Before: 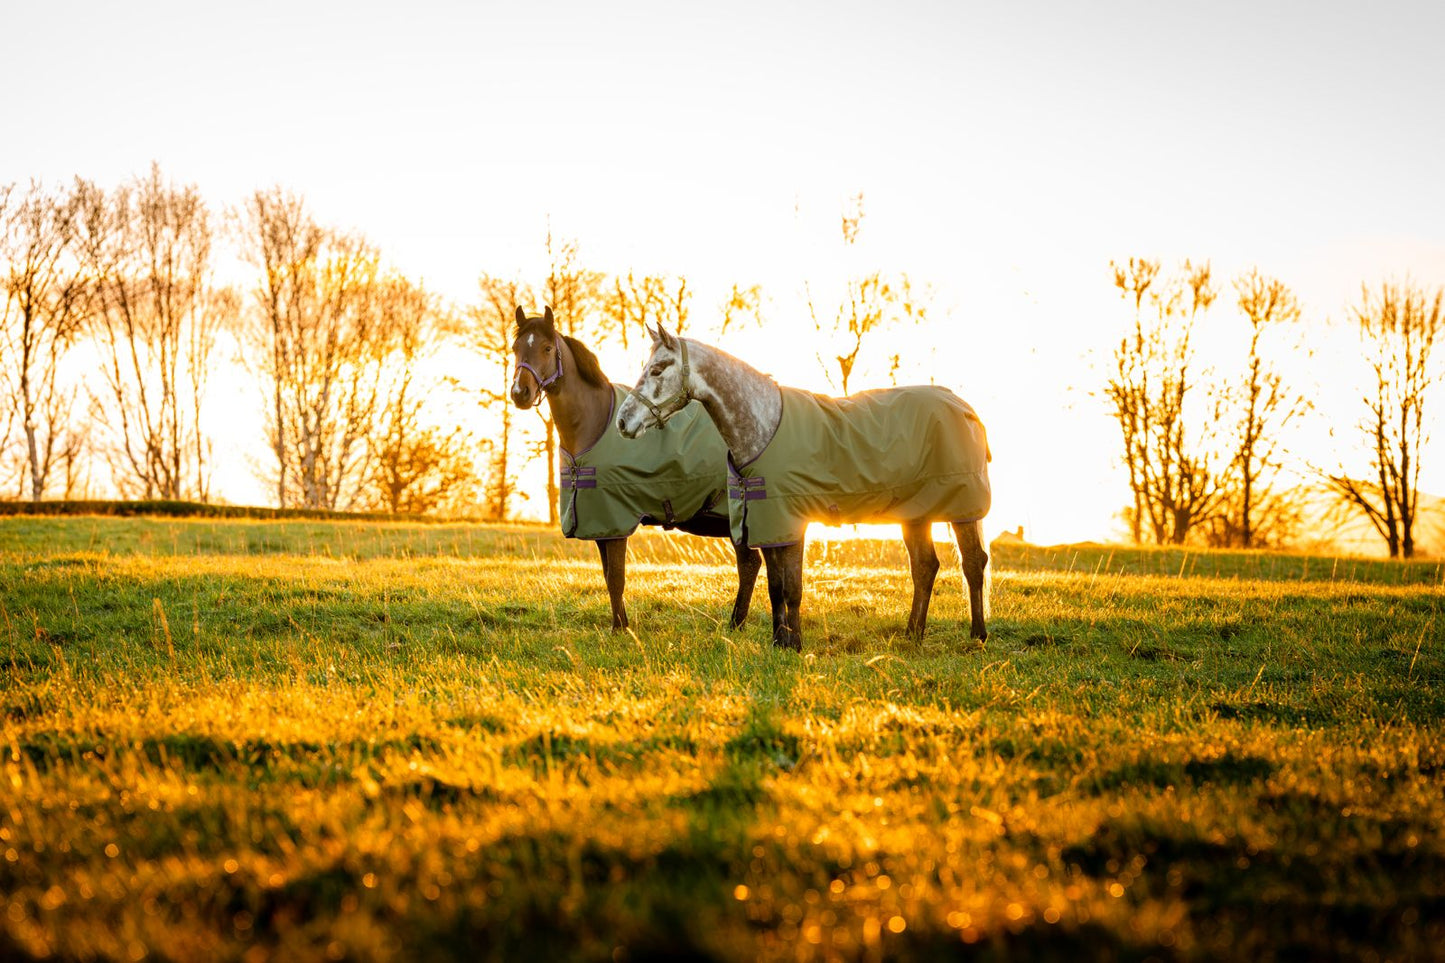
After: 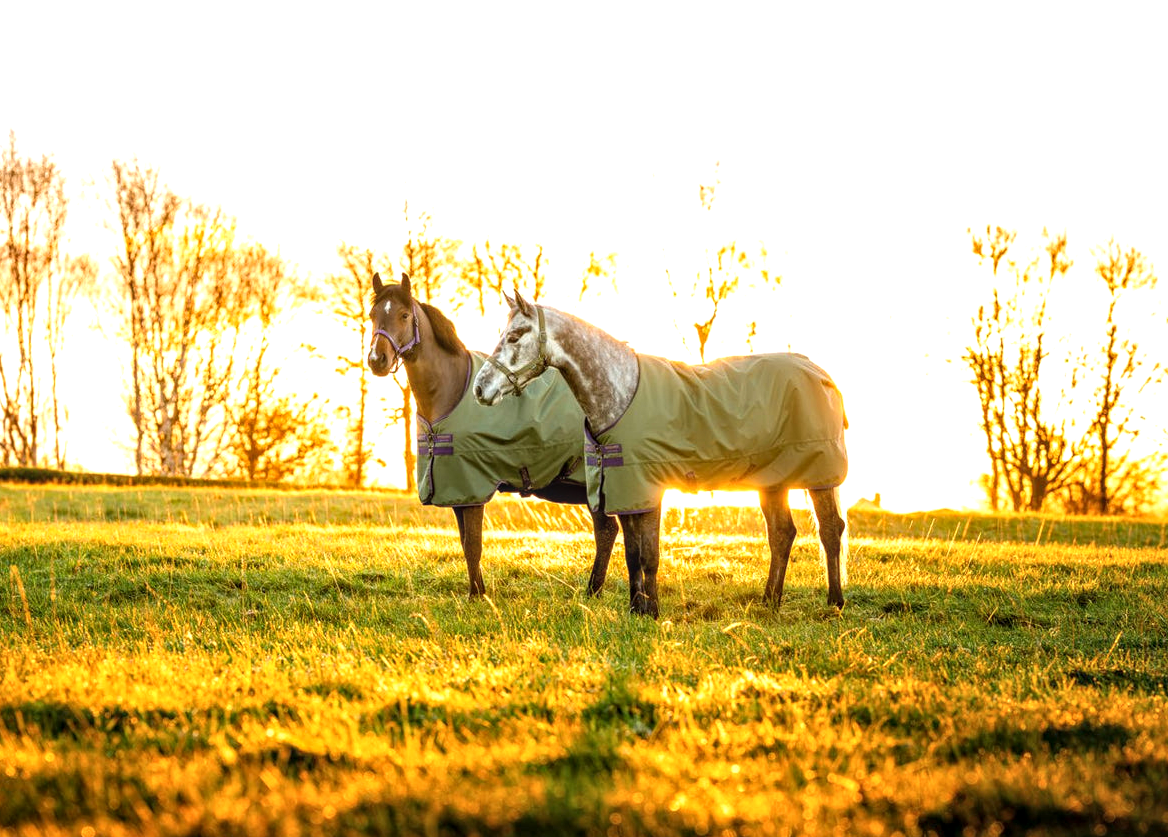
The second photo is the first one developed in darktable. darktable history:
crop: left 9.929%, top 3.475%, right 9.188%, bottom 9.529%
local contrast: on, module defaults
exposure: black level correction 0, exposure 0.5 EV, compensate exposure bias true, compensate highlight preservation false
